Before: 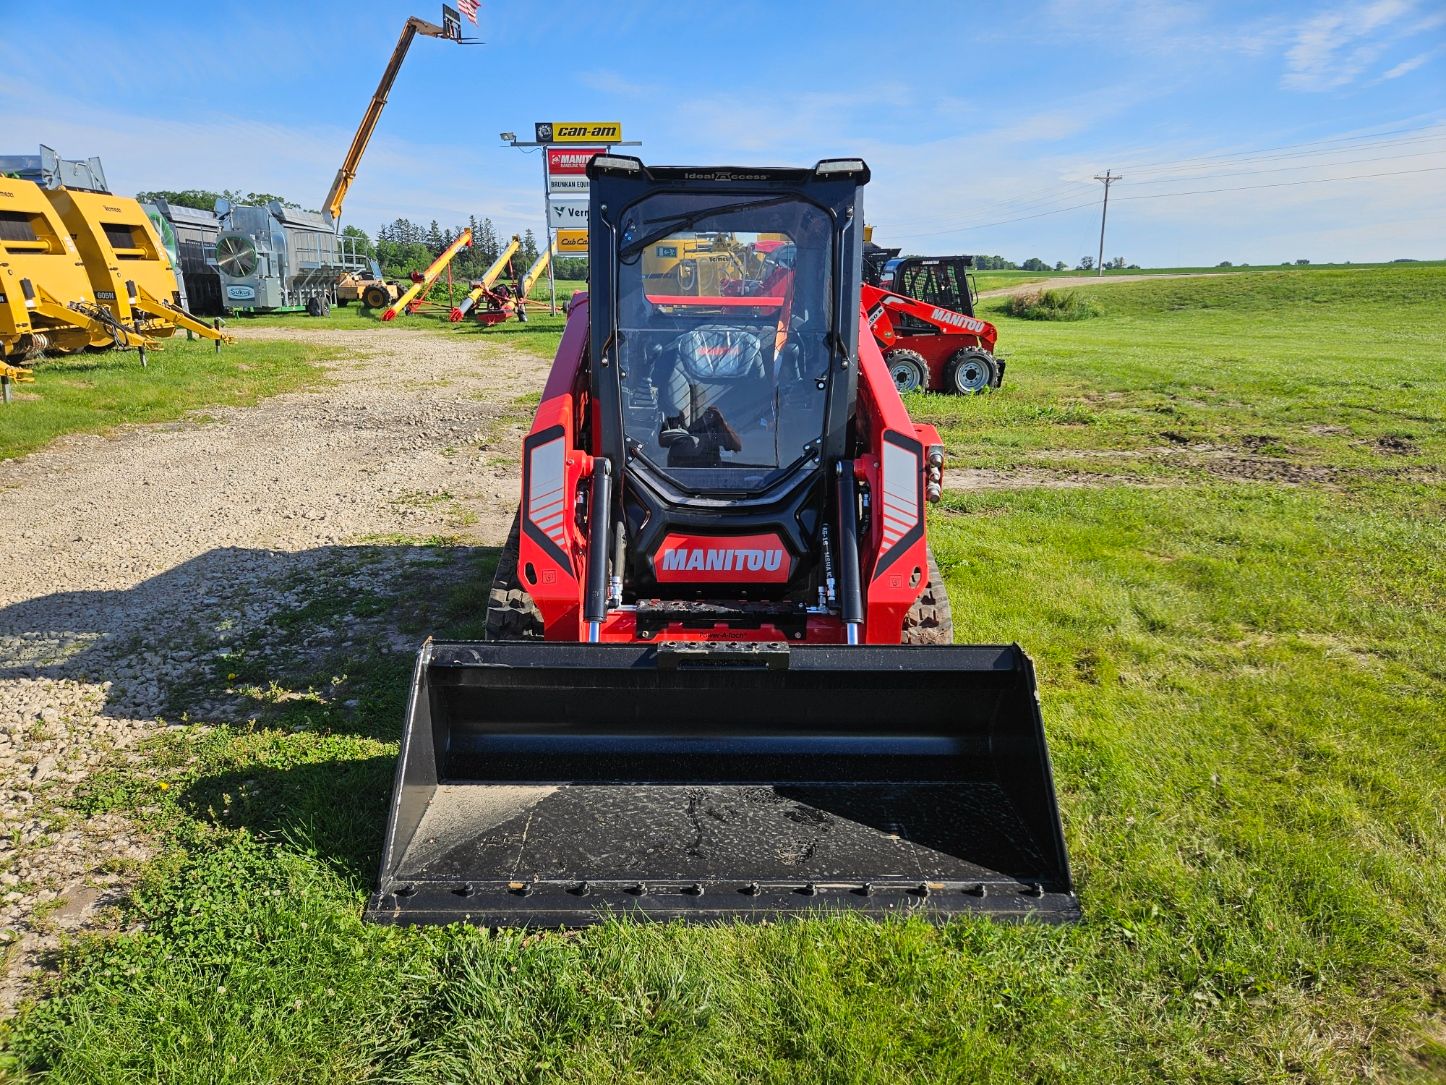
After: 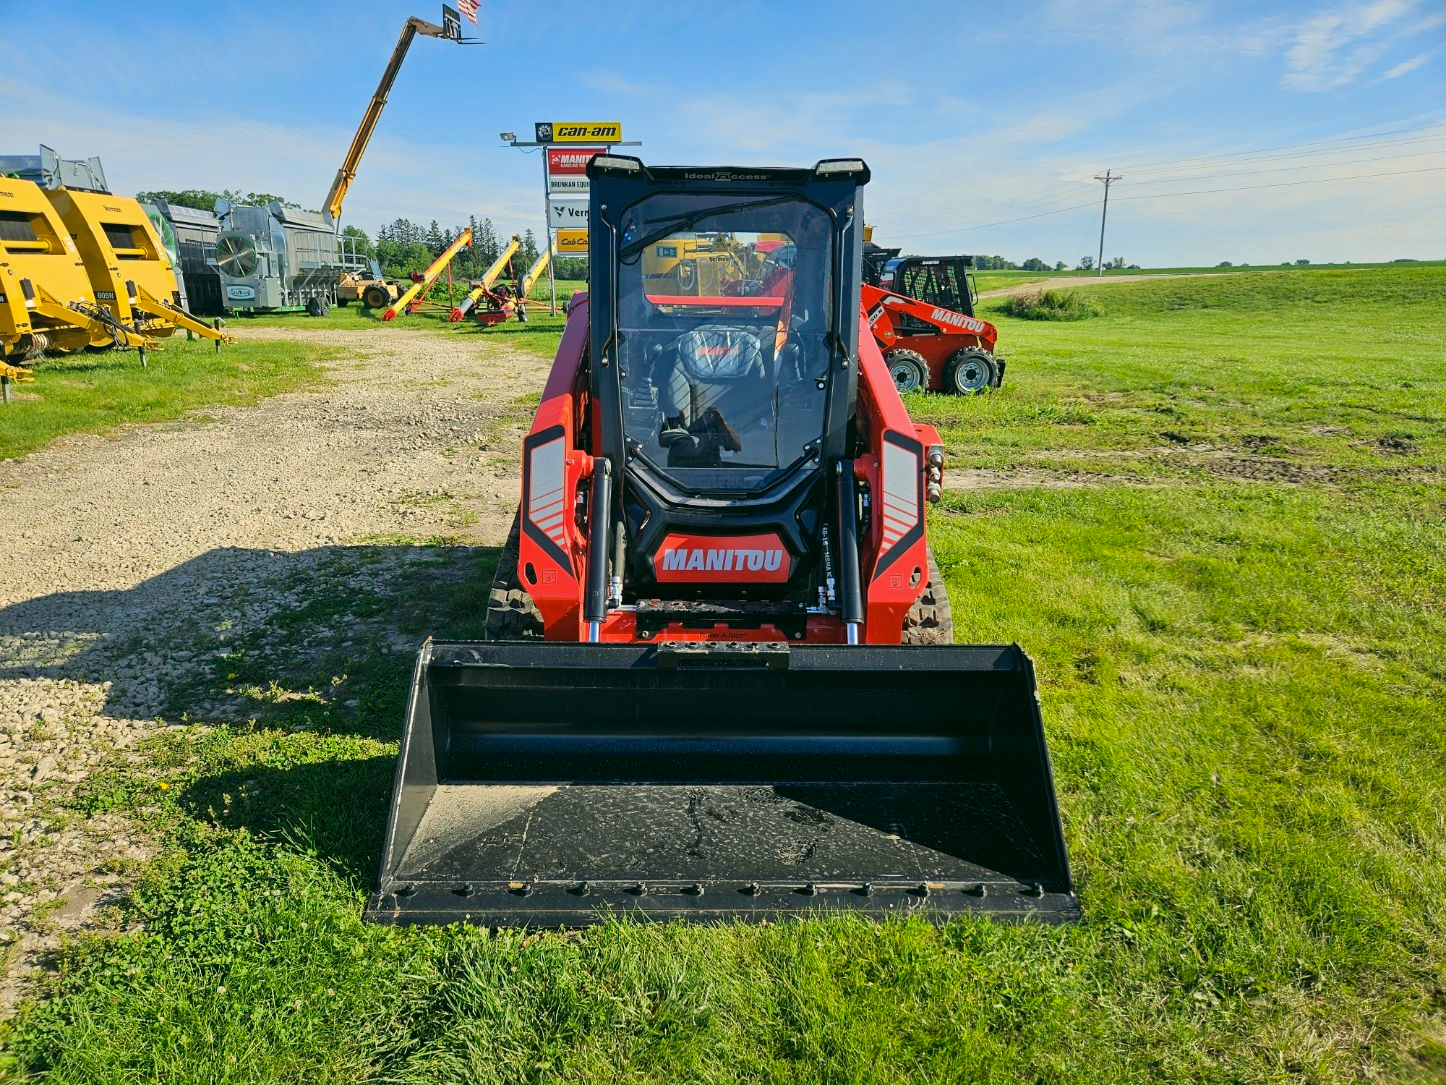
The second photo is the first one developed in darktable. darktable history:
tone equalizer: -8 EV 0.095 EV, edges refinement/feathering 500, mask exposure compensation -1.57 EV, preserve details no
color correction: highlights a* -0.468, highlights b* 9.51, shadows a* -8.87, shadows b* 0.738
